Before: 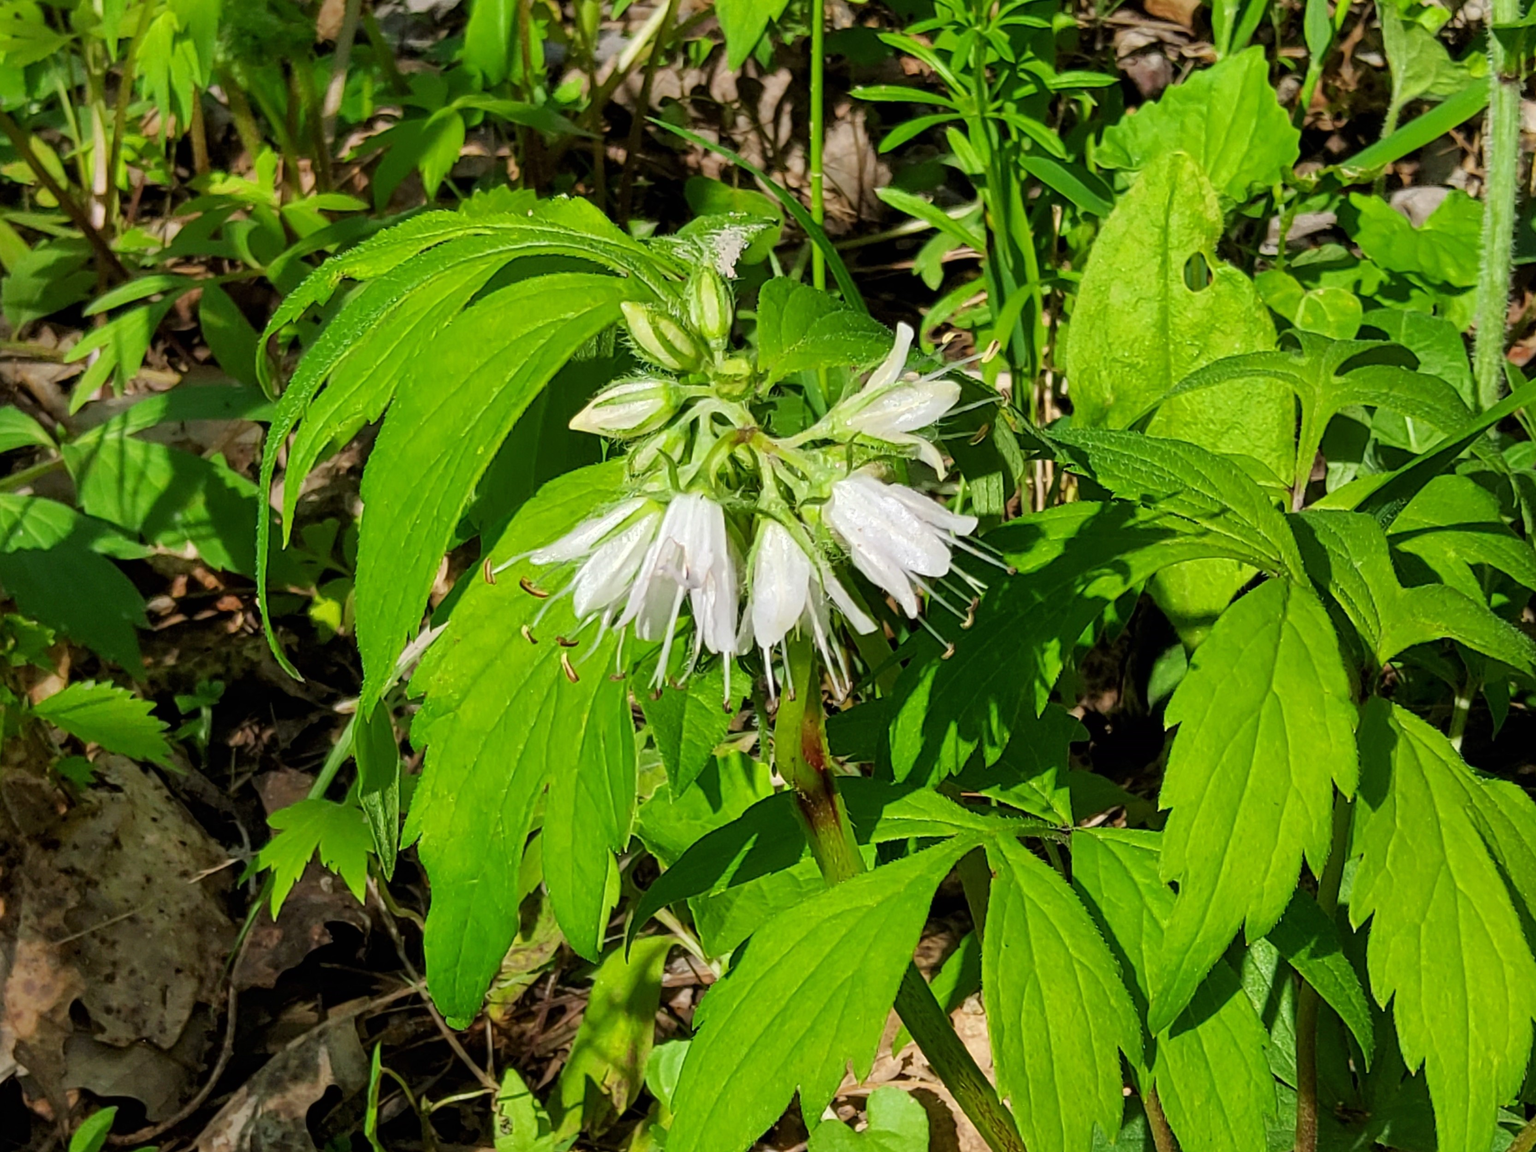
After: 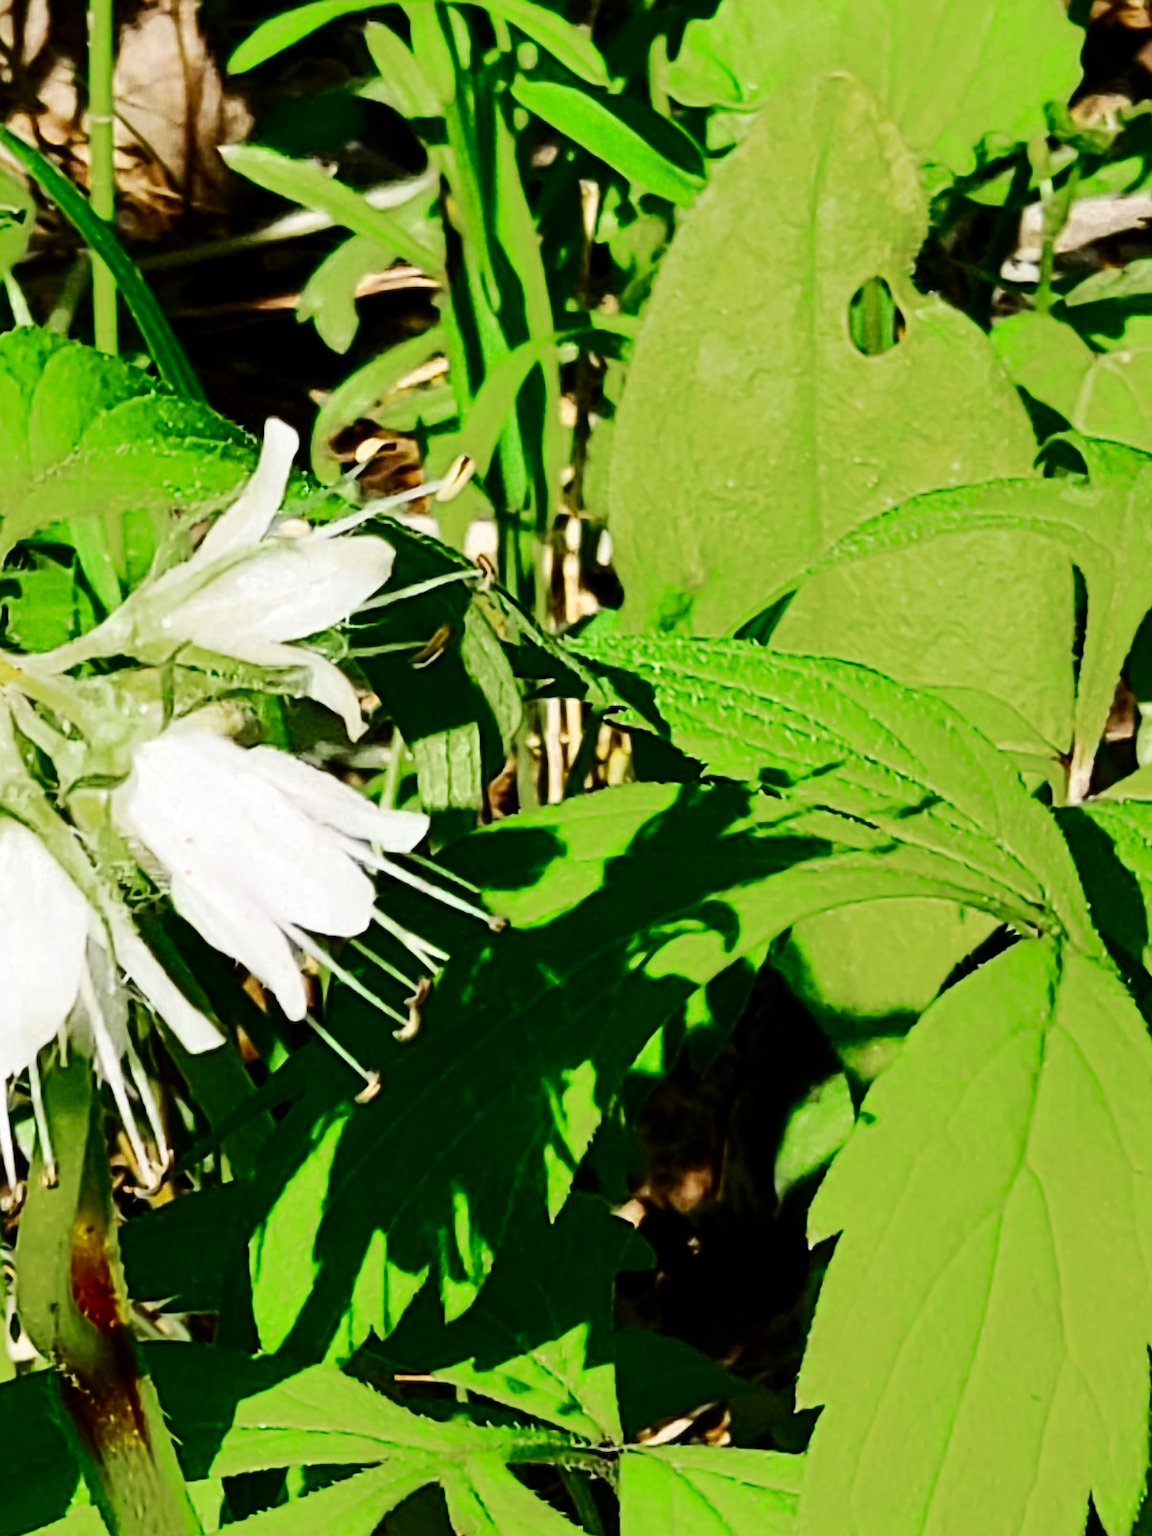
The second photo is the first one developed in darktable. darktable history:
crop and rotate: left 49.936%, top 10.094%, right 13.136%, bottom 24.256%
contrast brightness saturation: contrast 0.28
color zones: curves: ch0 [(0.11, 0.396) (0.195, 0.36) (0.25, 0.5) (0.303, 0.412) (0.357, 0.544) (0.75, 0.5) (0.967, 0.328)]; ch1 [(0, 0.468) (0.112, 0.512) (0.202, 0.6) (0.25, 0.5) (0.307, 0.352) (0.357, 0.544) (0.75, 0.5) (0.963, 0.524)]
base curve: curves: ch0 [(0, 0) (0.032, 0.025) (0.121, 0.166) (0.206, 0.329) (0.605, 0.79) (1, 1)], preserve colors none
